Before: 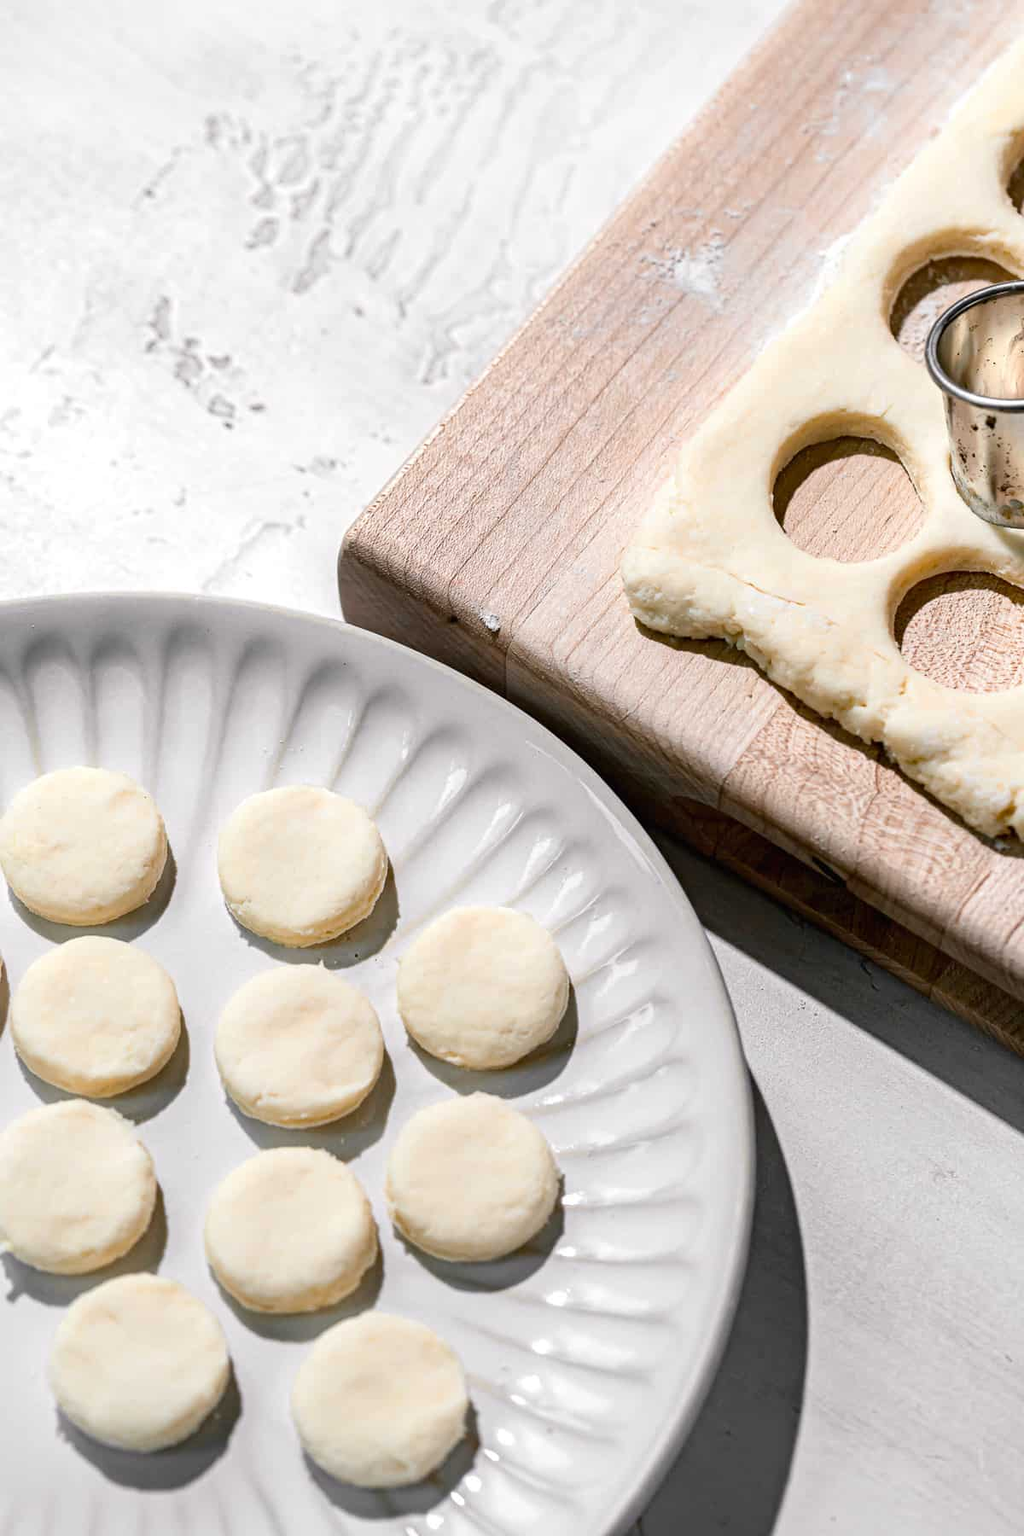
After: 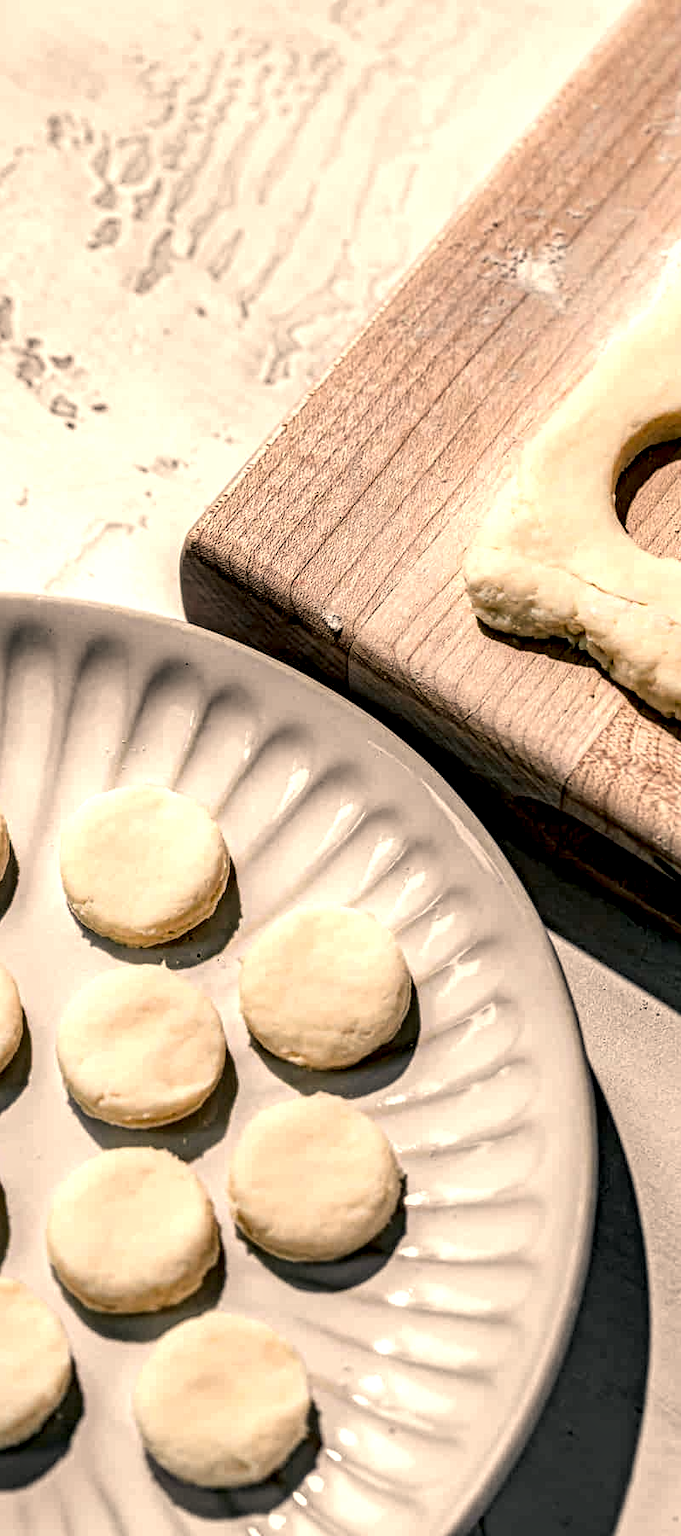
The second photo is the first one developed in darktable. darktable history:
white balance: red 1.045, blue 0.932
crop: left 15.419%, right 17.914%
color balance rgb: shadows lift › chroma 5.41%, shadows lift › hue 240°, highlights gain › chroma 3.74%, highlights gain › hue 60°, saturation formula JzAzBz (2021)
local contrast: detail 203%
